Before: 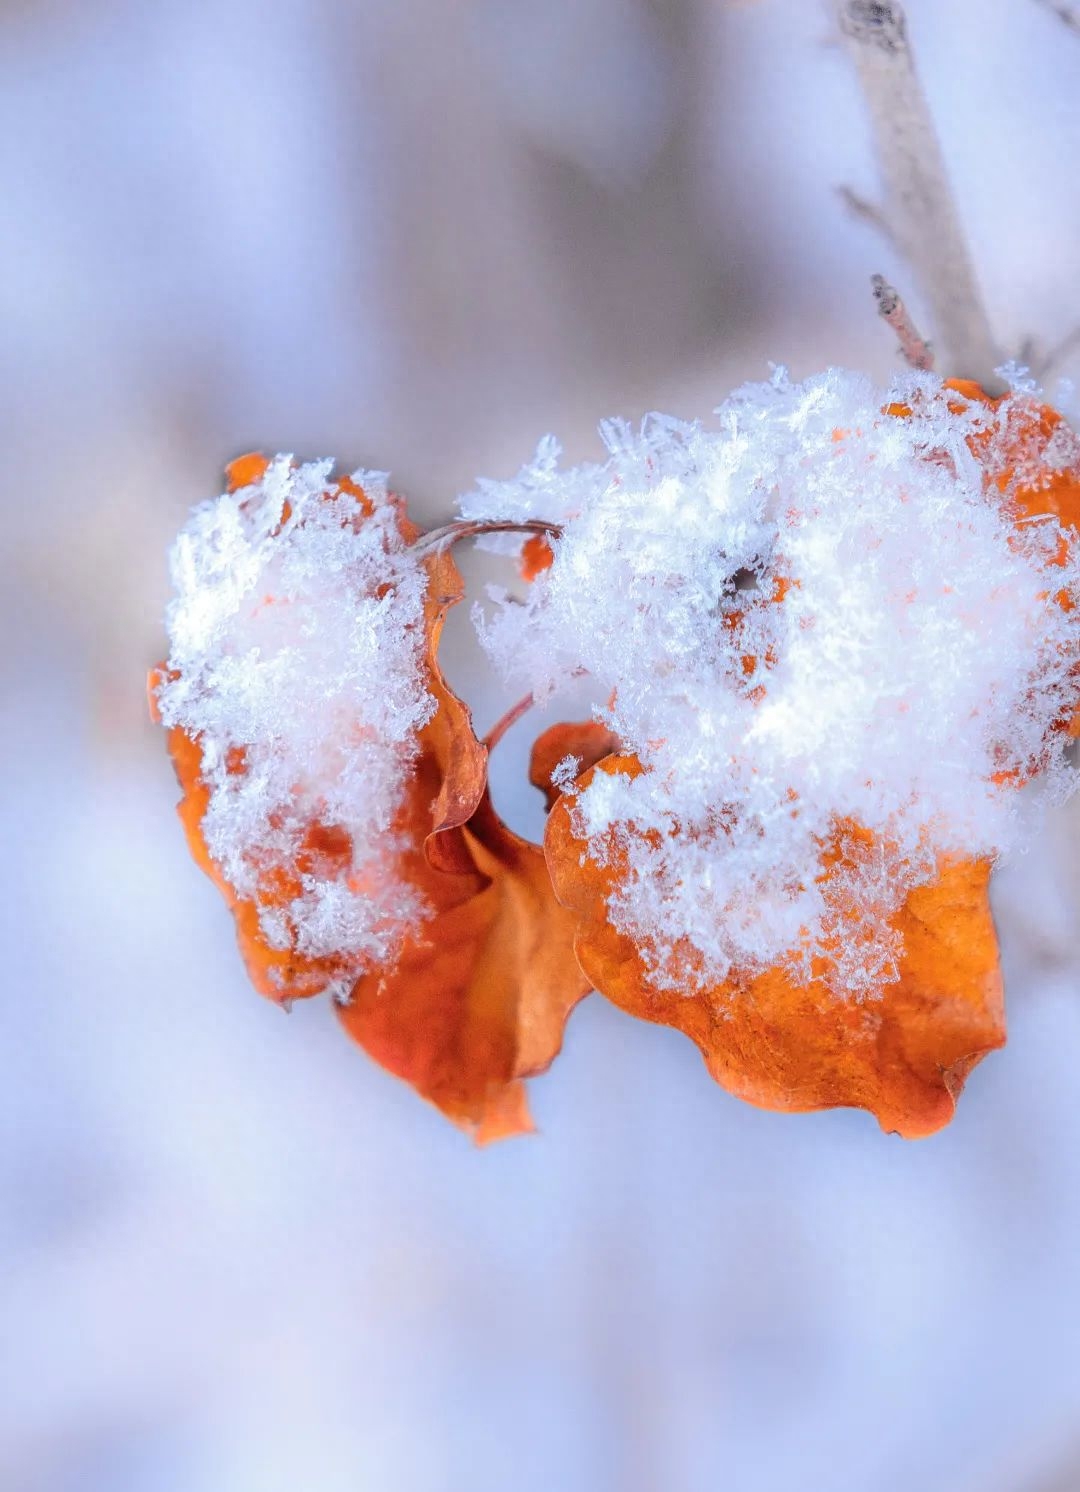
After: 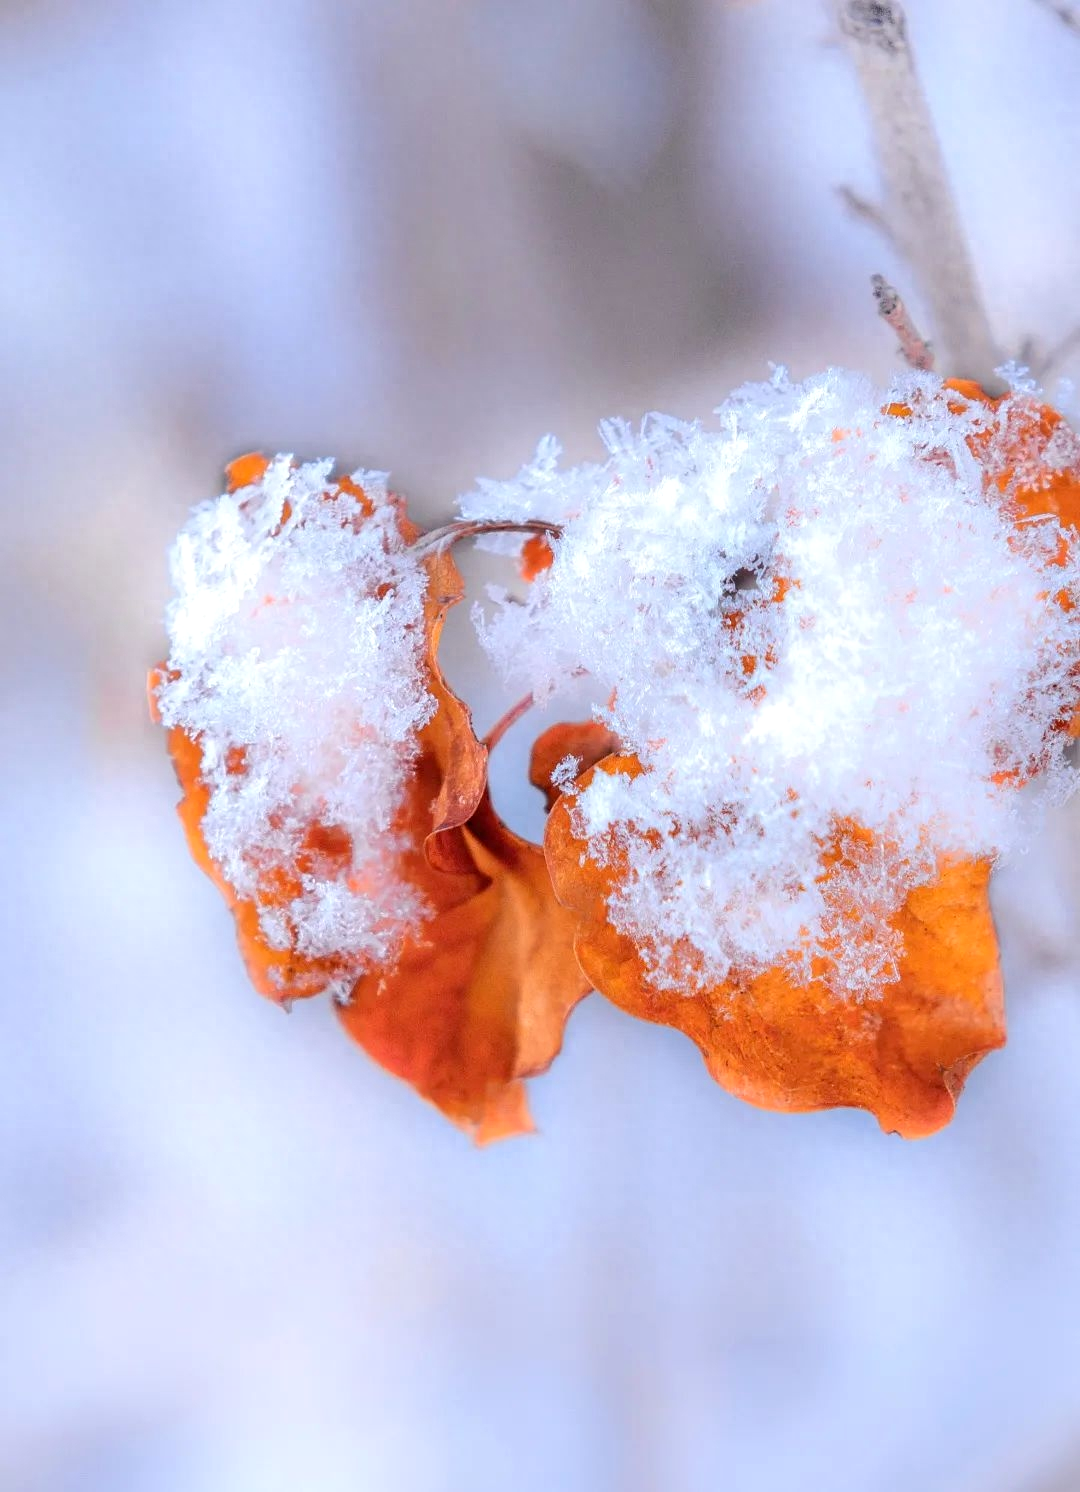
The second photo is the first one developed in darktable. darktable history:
exposure: black level correction 0.002, exposure 0.15 EV, compensate highlight preservation false
